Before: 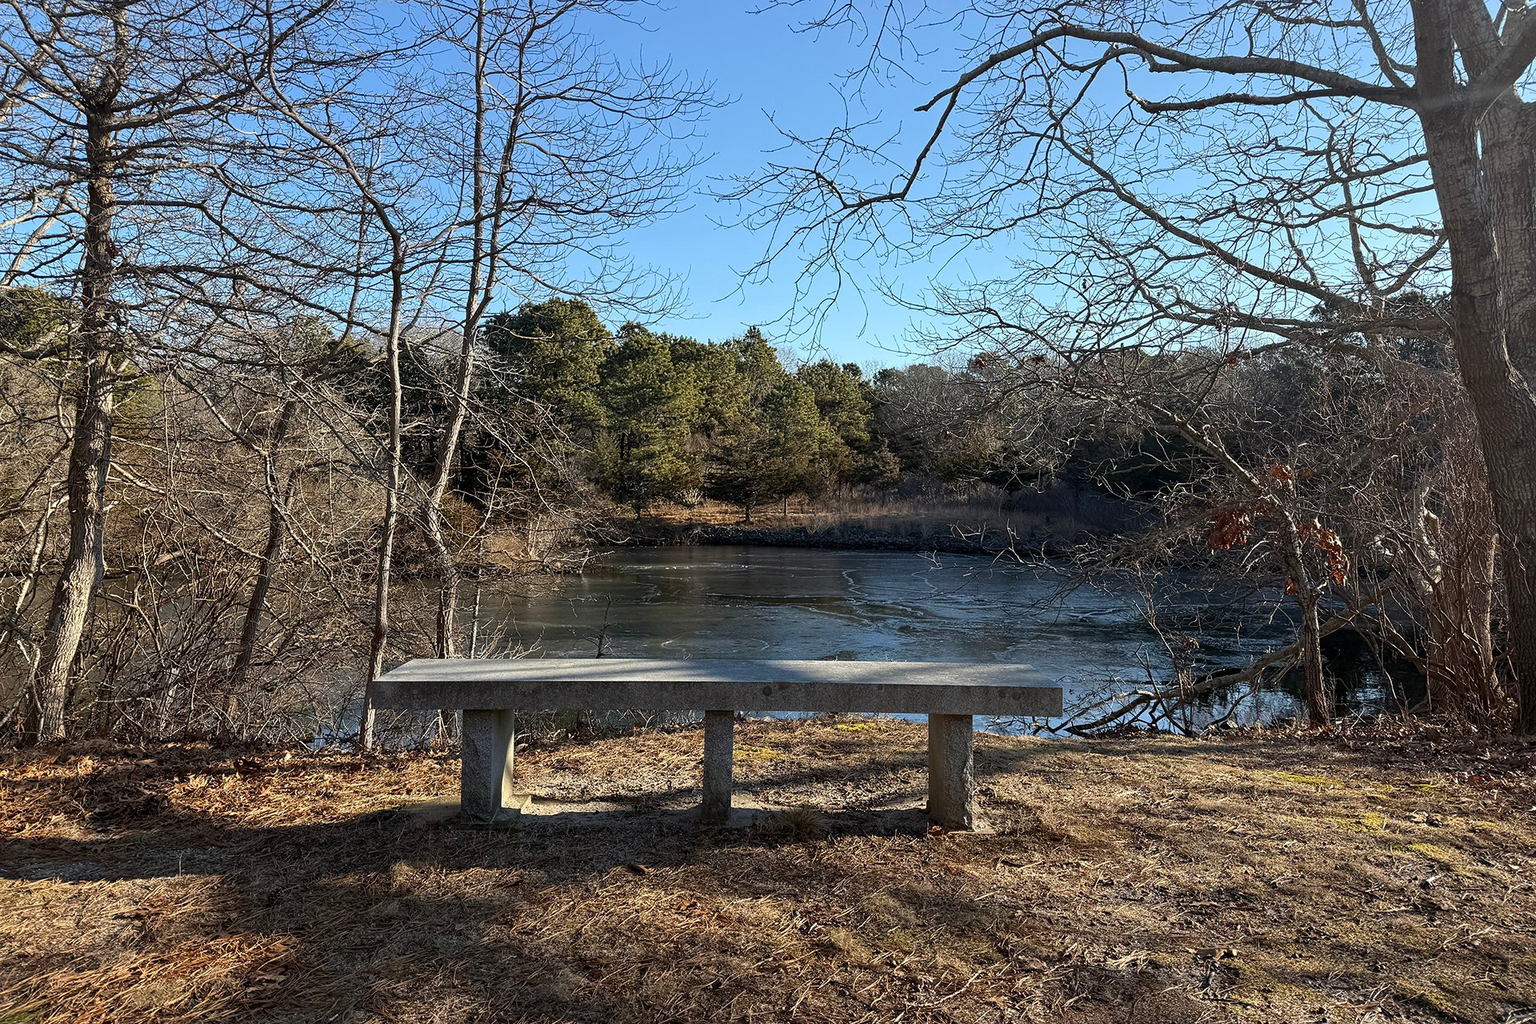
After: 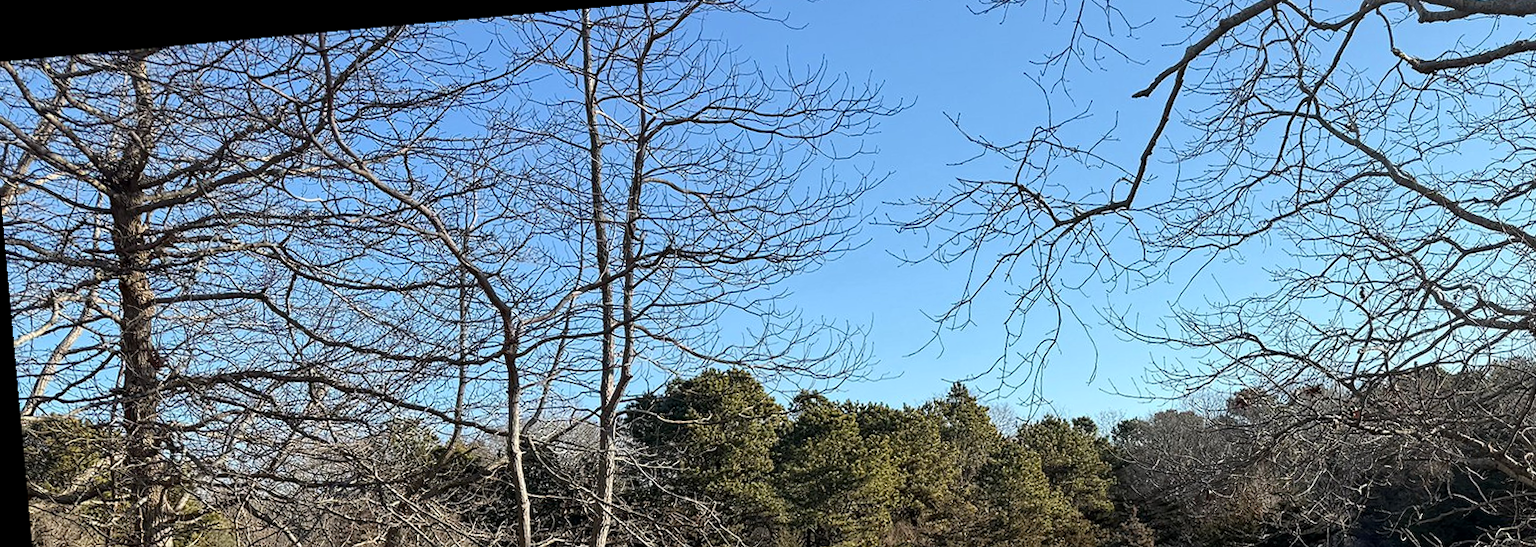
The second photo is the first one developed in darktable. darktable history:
local contrast: mode bilateral grid, contrast 20, coarseness 50, detail 120%, midtone range 0.2
crop: left 0.579%, top 7.627%, right 23.167%, bottom 54.275%
rotate and perspective: rotation -5.2°, automatic cropping off
